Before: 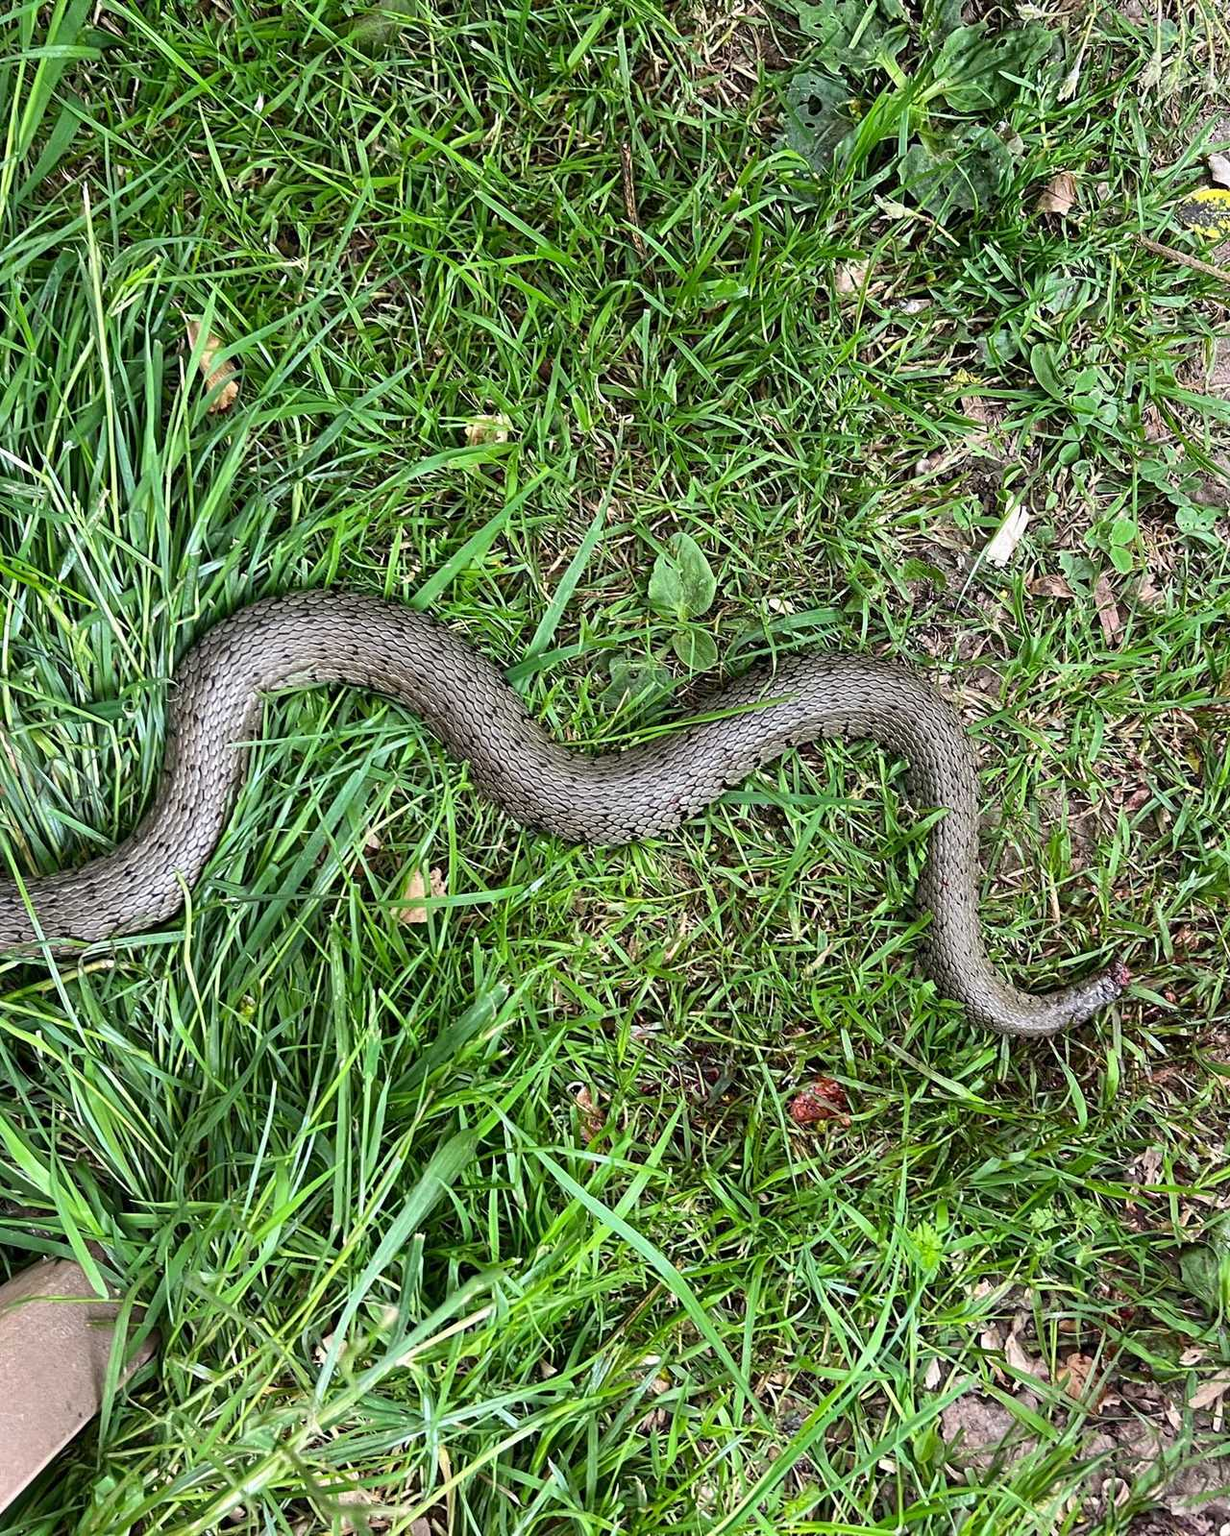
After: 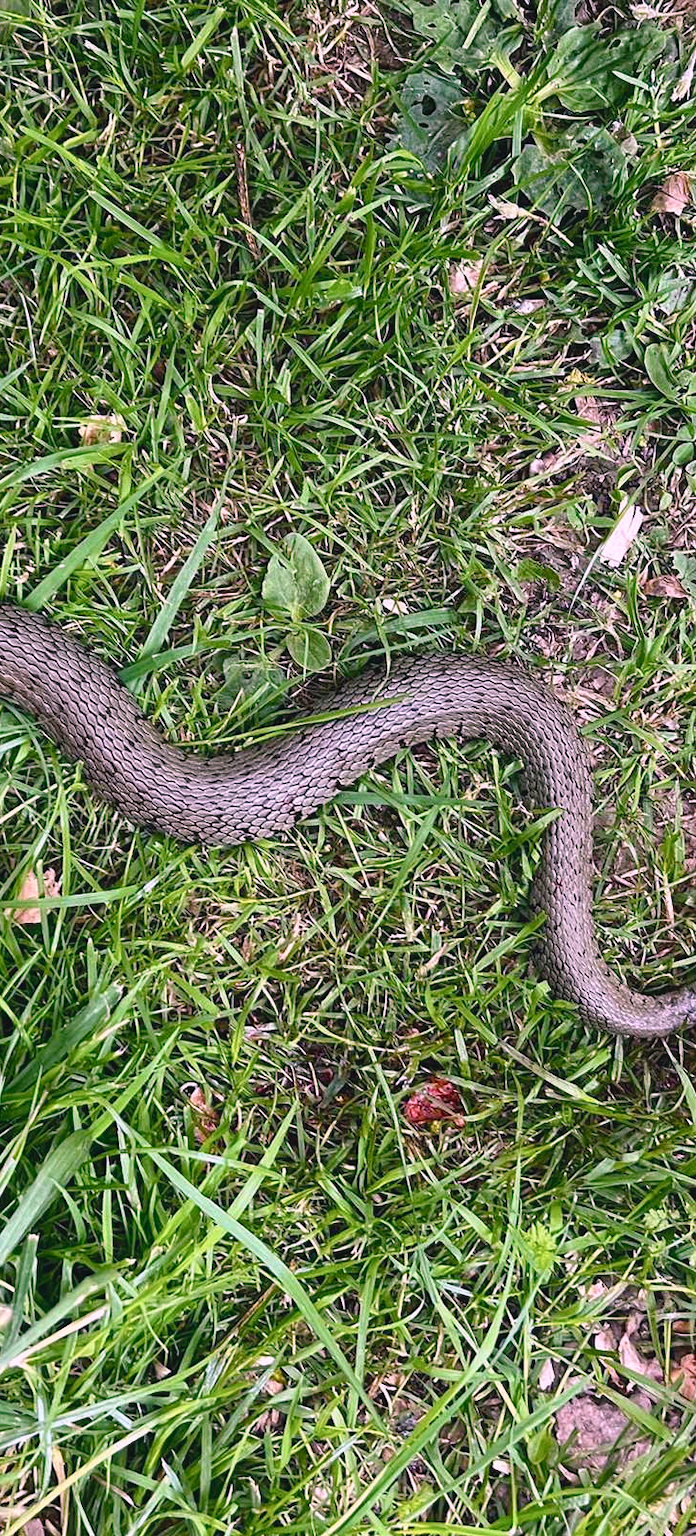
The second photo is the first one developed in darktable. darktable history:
crop: left 31.458%, top 0%, right 11.876%
color balance rgb: shadows lift › chroma 2%, shadows lift › hue 219.6°, power › hue 313.2°, highlights gain › chroma 3%, highlights gain › hue 75.6°, global offset › luminance 0.5%, perceptual saturation grading › global saturation 15.33%, perceptual saturation grading › highlights -19.33%, perceptual saturation grading › shadows 20%, global vibrance 20%
color correction: highlights a* 15.46, highlights b* -20.56
